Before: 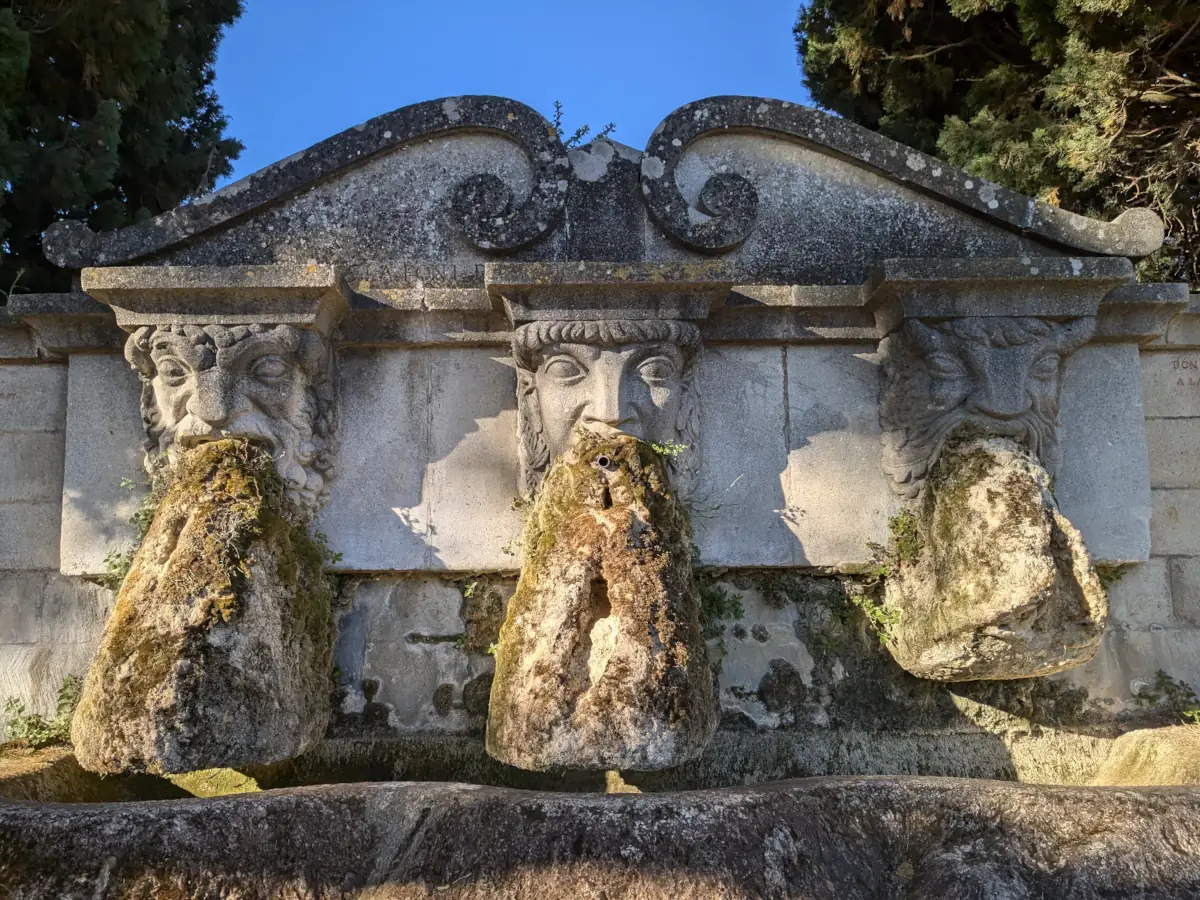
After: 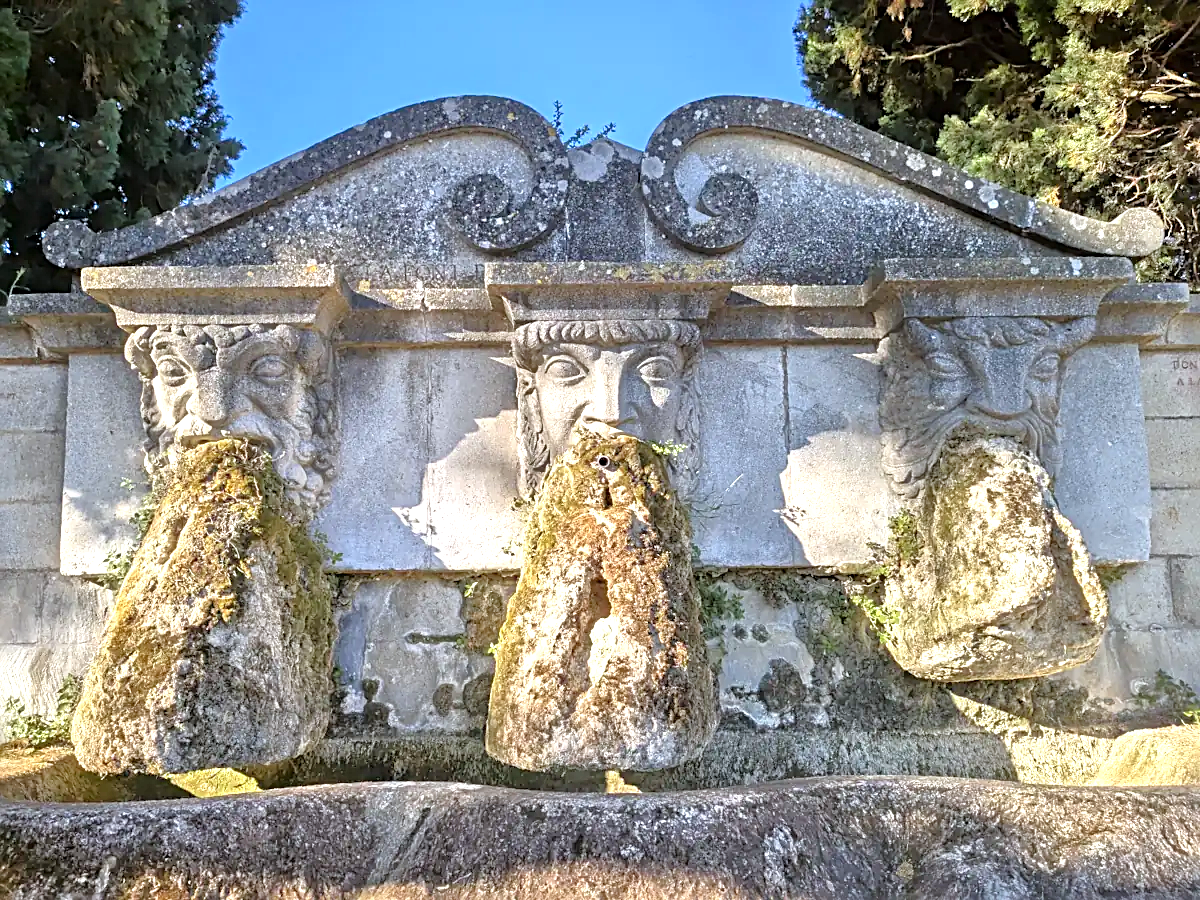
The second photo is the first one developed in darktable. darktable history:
tone equalizer: -7 EV 0.15 EV, -6 EV 0.6 EV, -5 EV 1.15 EV, -4 EV 1.33 EV, -3 EV 1.15 EV, -2 EV 0.6 EV, -1 EV 0.15 EV, mask exposure compensation -0.5 EV
exposure: exposure 0.766 EV, compensate highlight preservation false
sharpen: radius 2.767
white balance: red 0.974, blue 1.044
